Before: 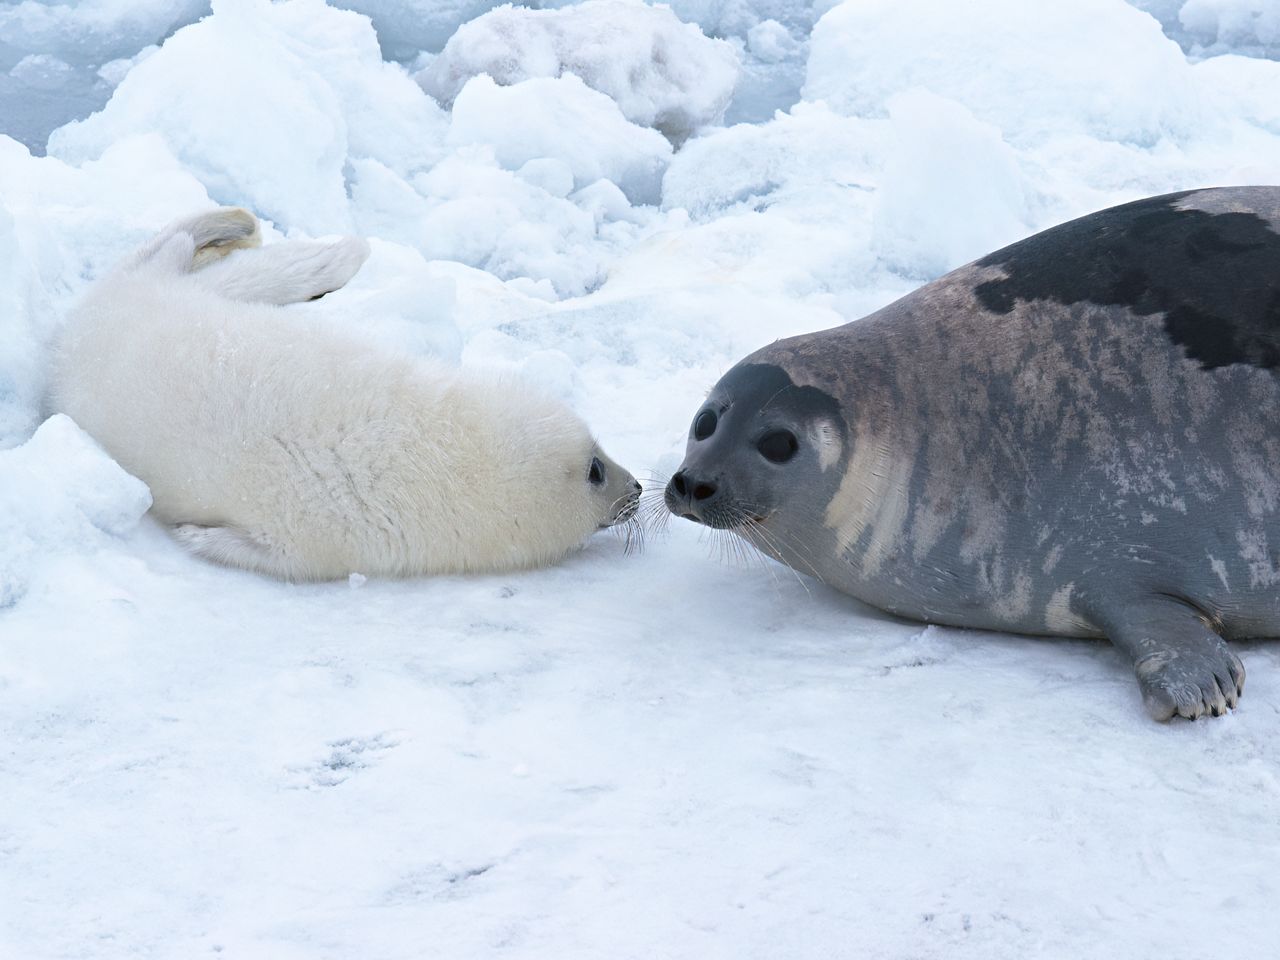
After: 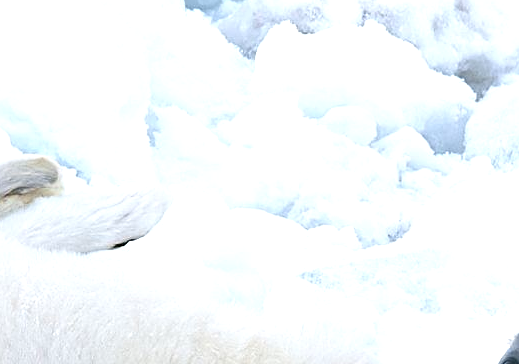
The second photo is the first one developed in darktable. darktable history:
sharpen: on, module defaults
exposure: black level correction 0.001, exposure 0.5 EV, compensate exposure bias true, compensate highlight preservation false
crop: left 15.452%, top 5.459%, right 43.956%, bottom 56.62%
rotate and perspective: automatic cropping off
